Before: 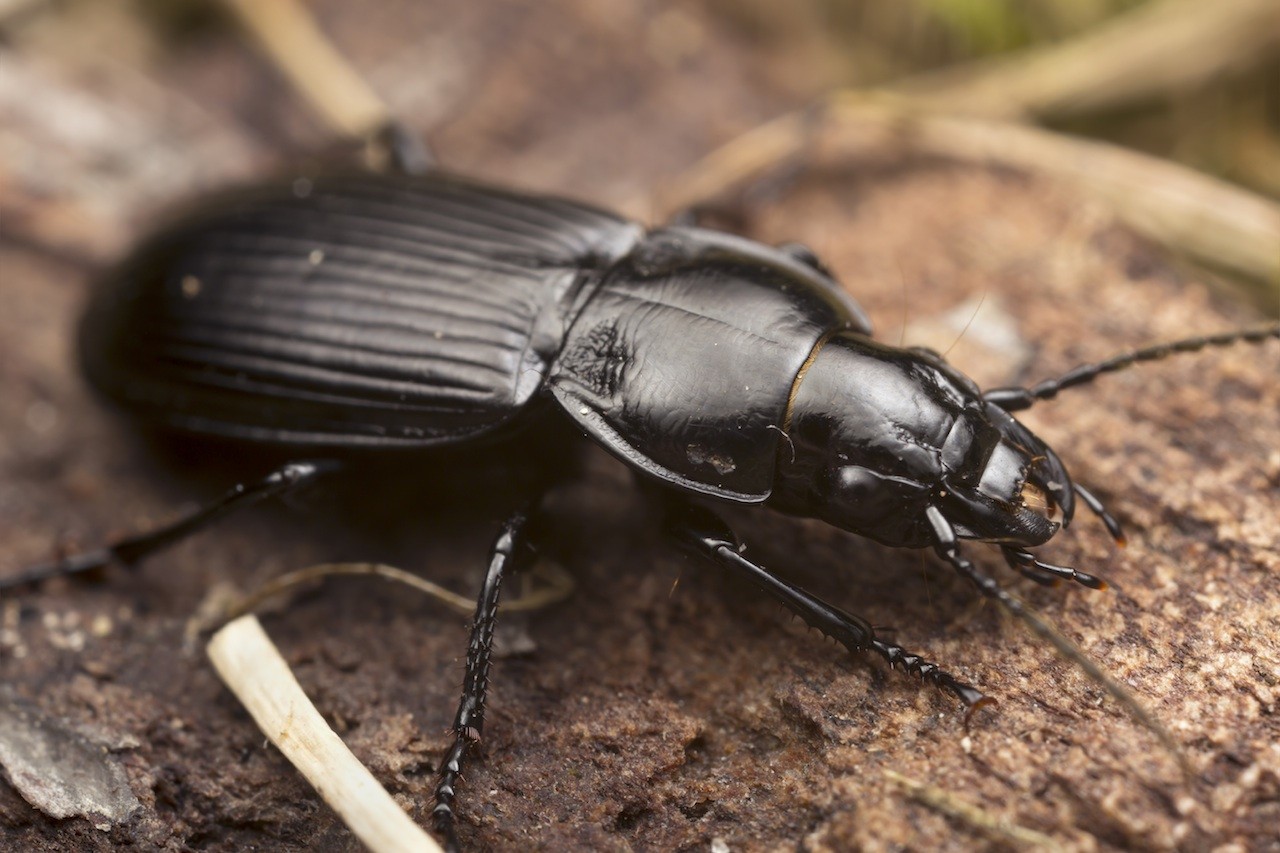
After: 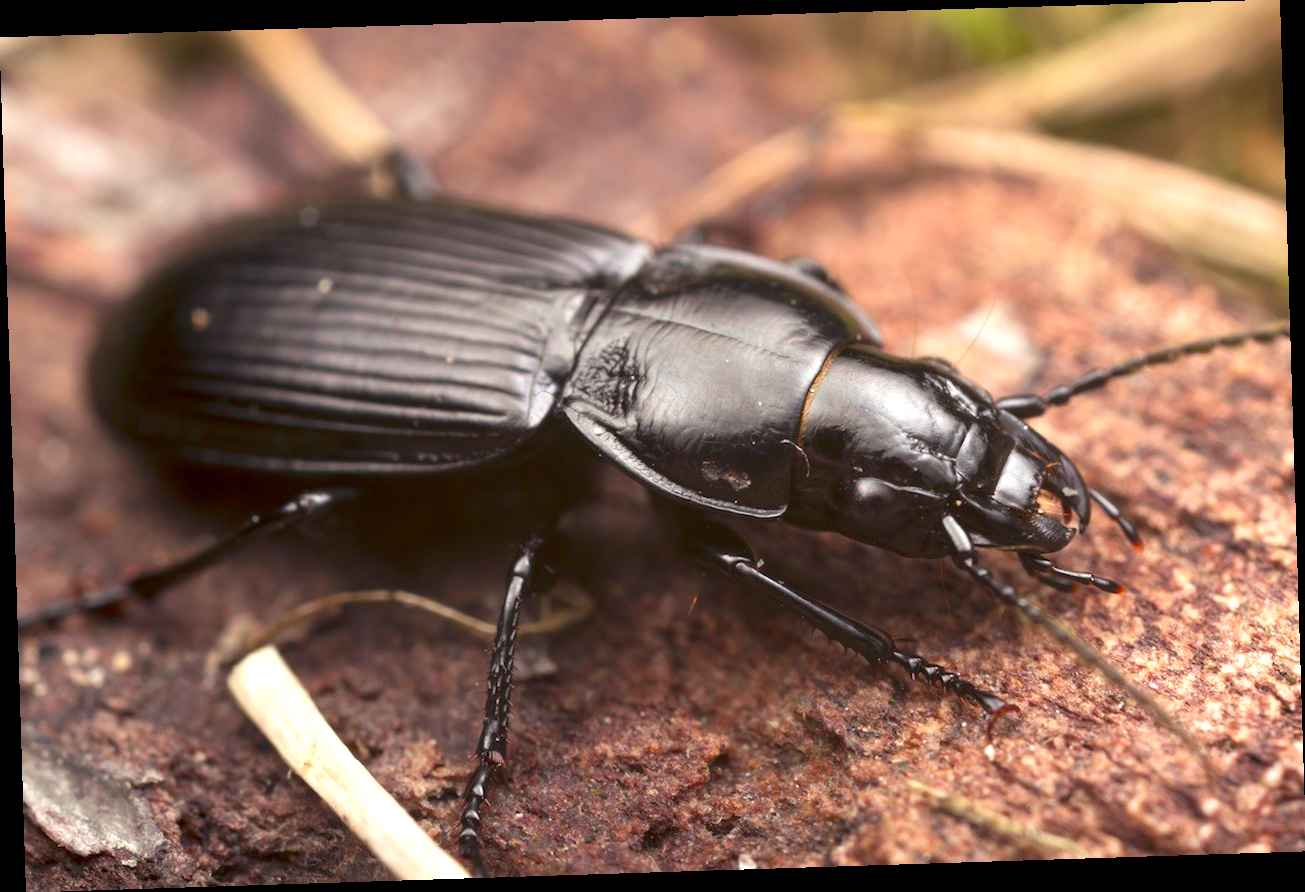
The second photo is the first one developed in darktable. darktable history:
exposure: exposure 0.507 EV, compensate highlight preservation false
rotate and perspective: rotation -1.77°, lens shift (horizontal) 0.004, automatic cropping off
color contrast: green-magenta contrast 1.73, blue-yellow contrast 1.15
